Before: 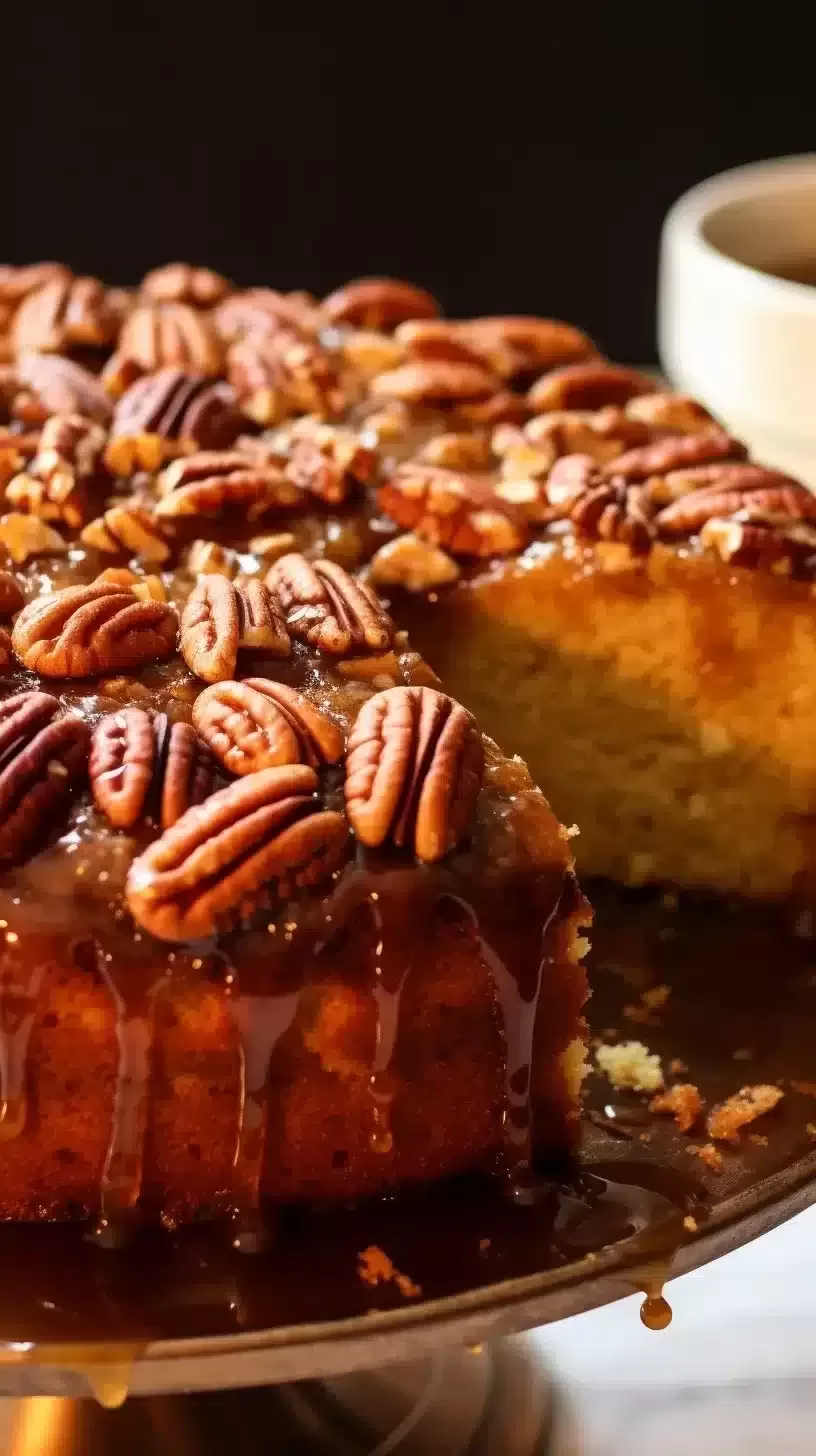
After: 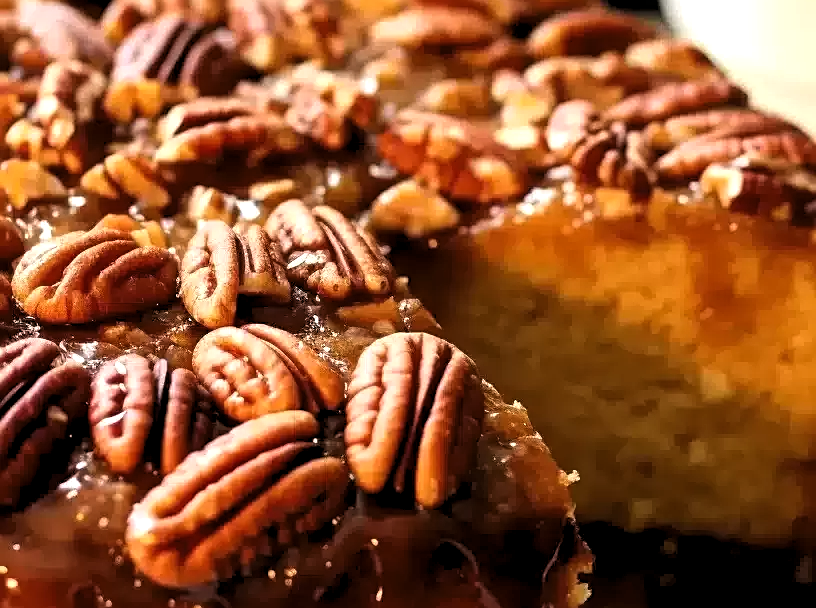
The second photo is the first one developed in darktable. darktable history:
crop and rotate: top 24.356%, bottom 33.818%
levels: levels [0.062, 0.494, 0.925]
sharpen: radius 2.207, amount 0.386, threshold 0.22
